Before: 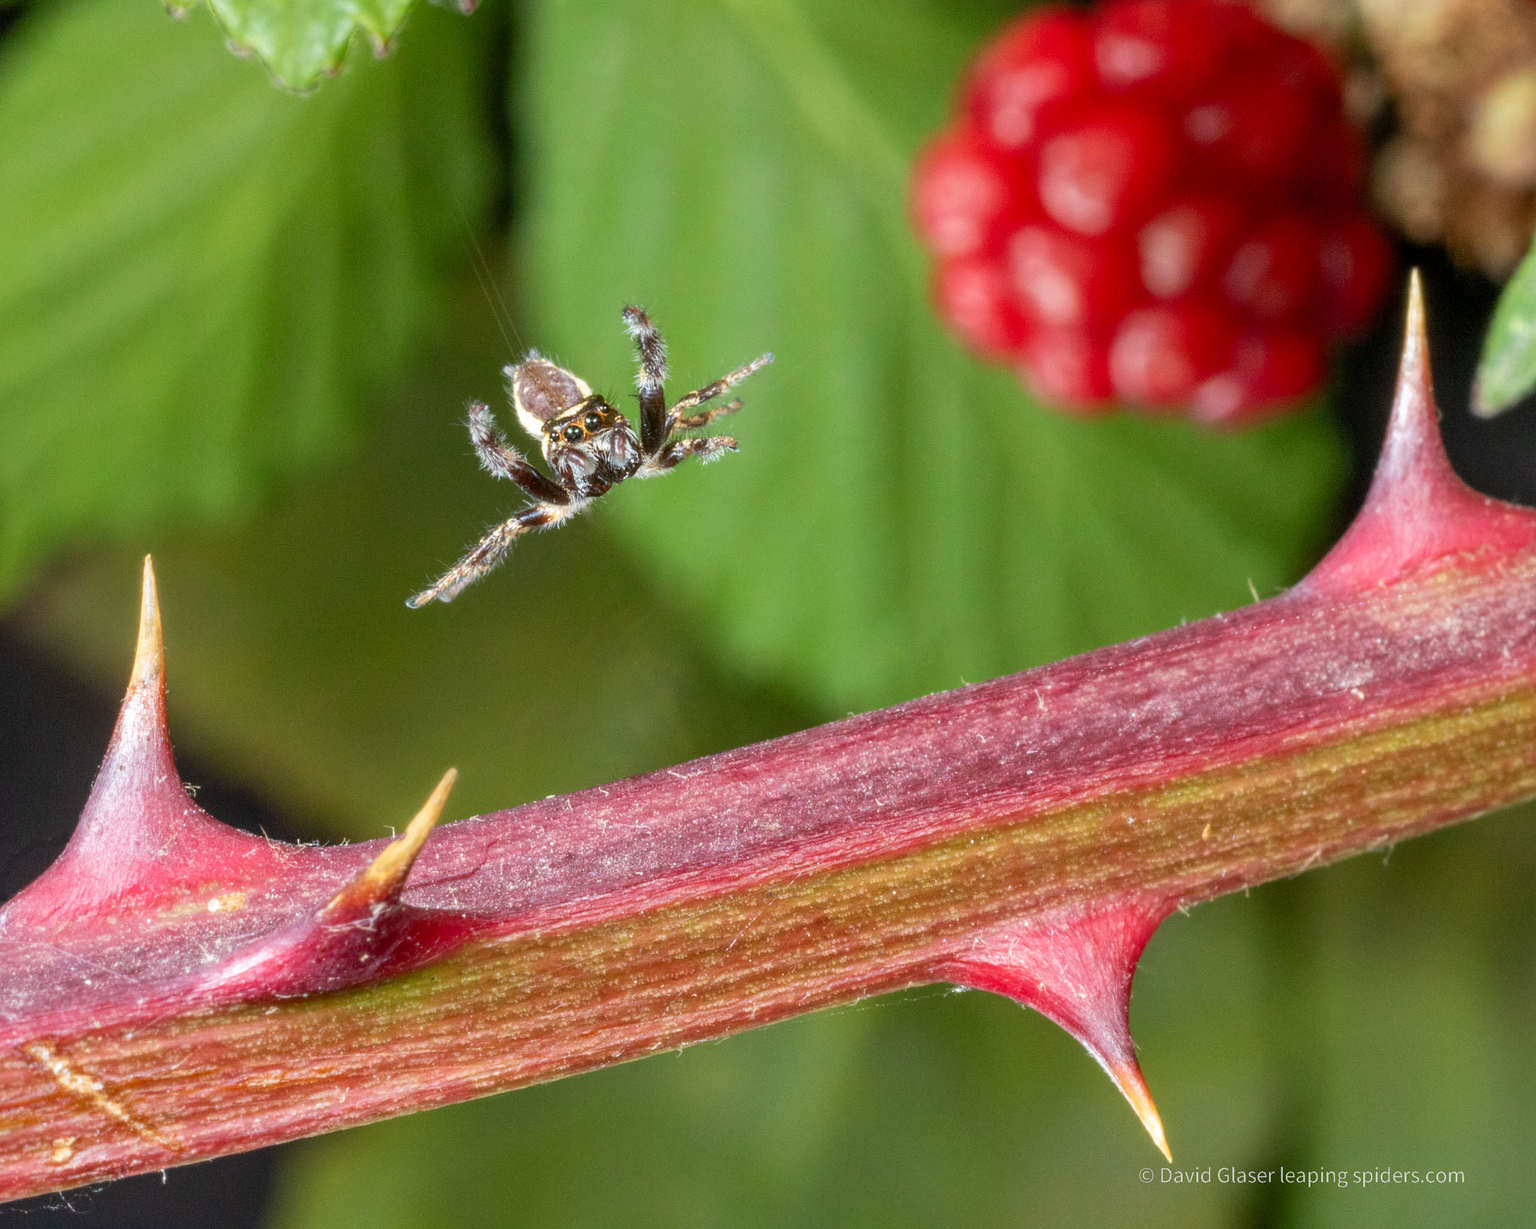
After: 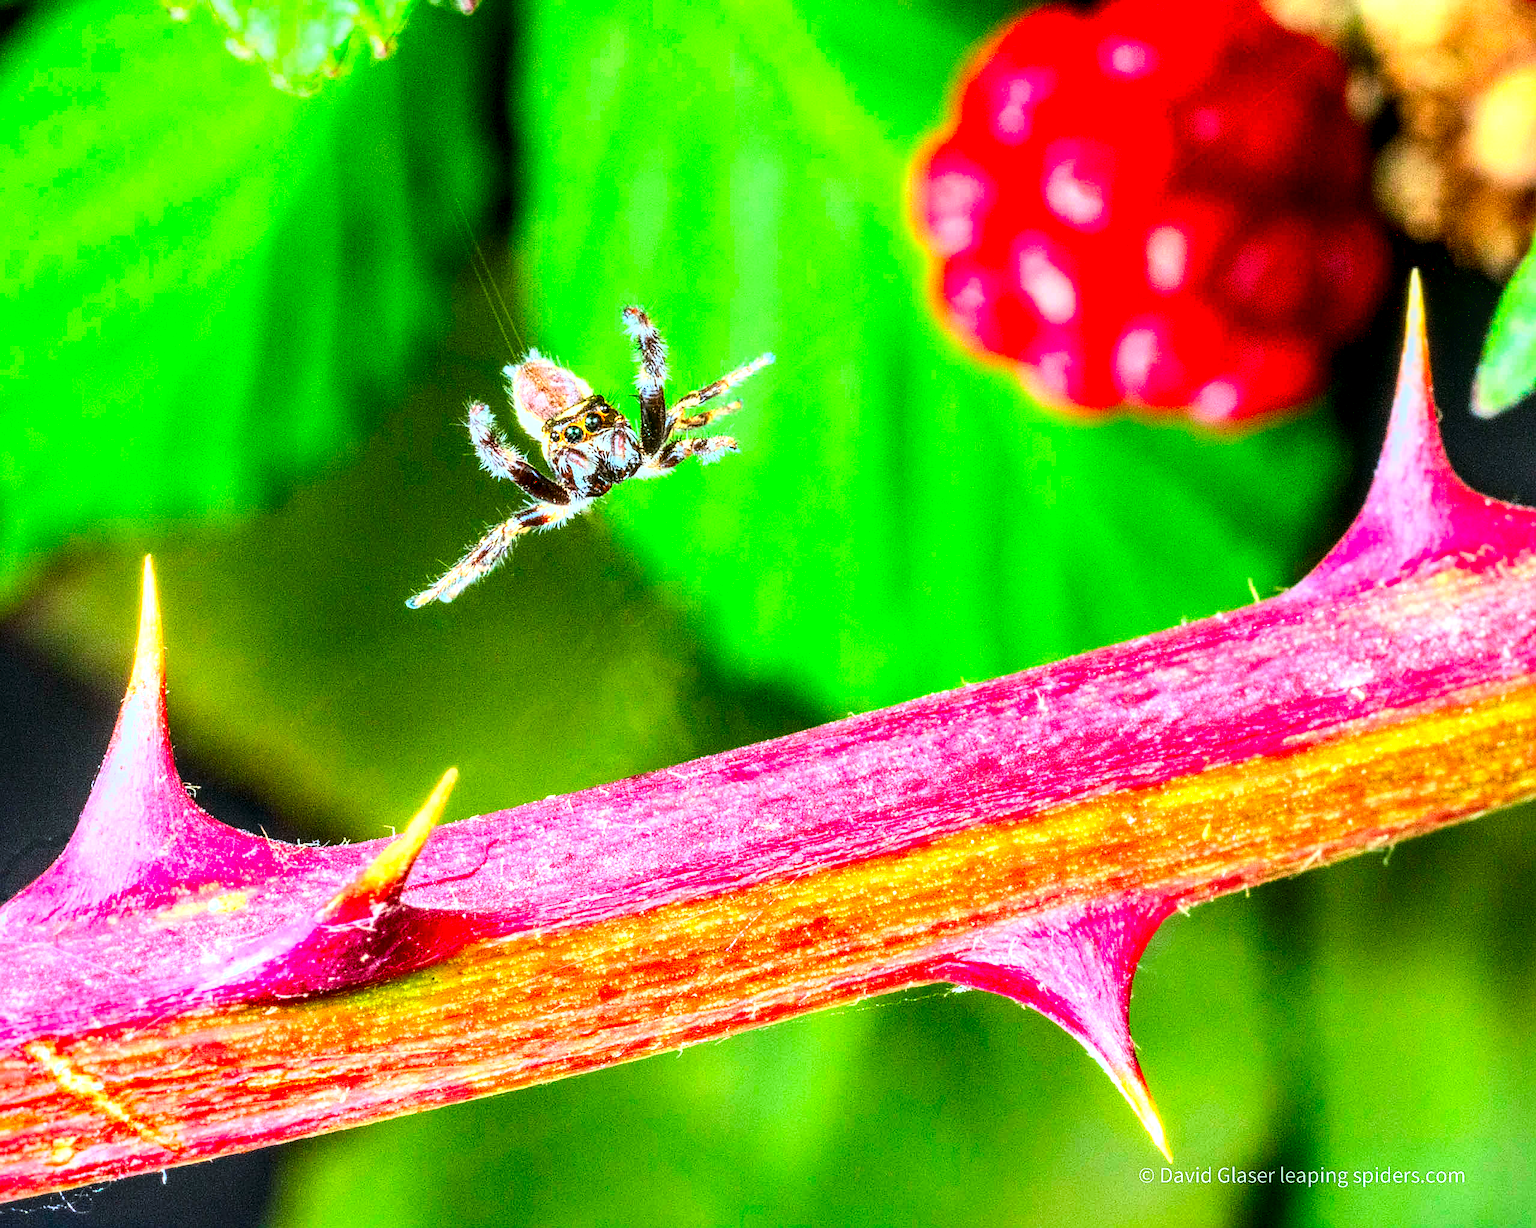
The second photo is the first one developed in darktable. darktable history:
sharpen: on, module defaults
tone equalizer: -8 EV -0.393 EV, -7 EV -0.395 EV, -6 EV -0.313 EV, -5 EV -0.201 EV, -3 EV 0.236 EV, -2 EV 0.312 EV, -1 EV 0.392 EV, +0 EV 0.417 EV, edges refinement/feathering 500, mask exposure compensation -1.57 EV, preserve details guided filter
base curve: curves: ch0 [(0, 0.003) (0.001, 0.002) (0.006, 0.004) (0.02, 0.022) (0.048, 0.086) (0.094, 0.234) (0.162, 0.431) (0.258, 0.629) (0.385, 0.8) (0.548, 0.918) (0.751, 0.988) (1, 1)], preserve colors average RGB
local contrast: highlights 59%, detail 146%
color correction: highlights a* -7.3, highlights b* 1.25, shadows a* -2.83, saturation 1.39
contrast brightness saturation: brightness -0.019, saturation 0.356
color calibration: illuminant as shot in camera, x 0.358, y 0.373, temperature 4628.91 K, clip negative RGB from gamut false
